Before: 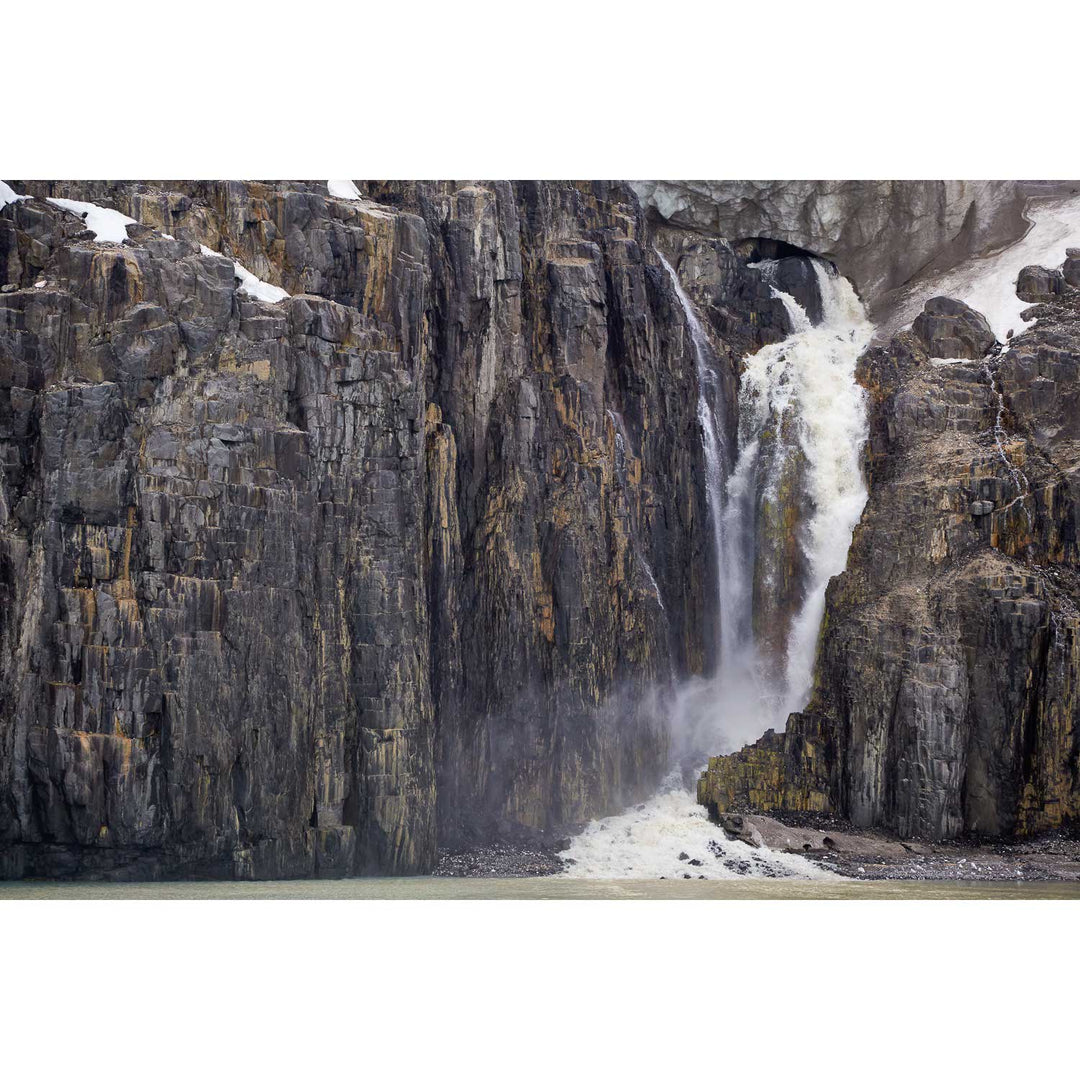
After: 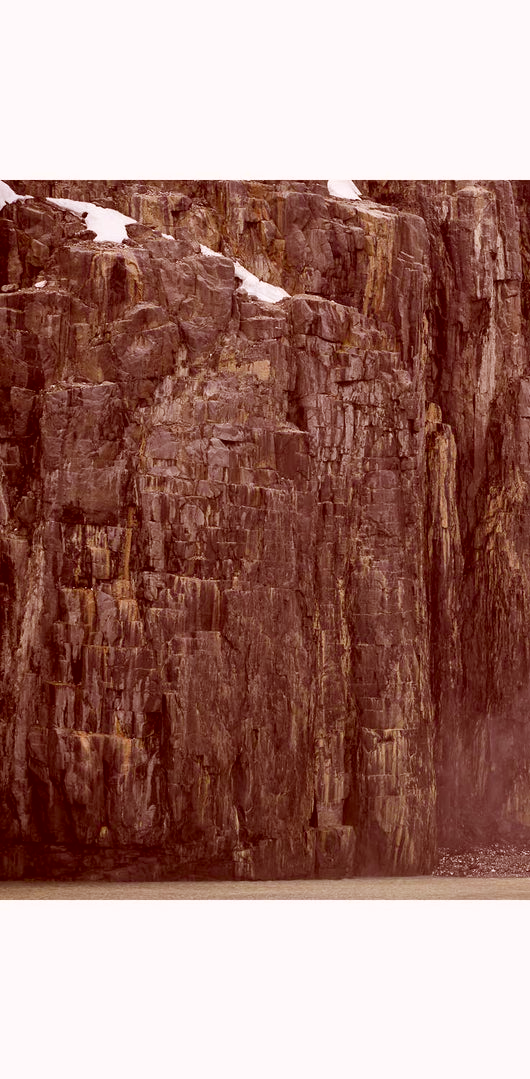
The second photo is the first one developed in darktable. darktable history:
crop and rotate: left 0%, top 0%, right 50.845%
color correction: highlights a* 9.03, highlights b* 8.71, shadows a* 40, shadows b* 40, saturation 0.8
white balance: red 0.925, blue 1.046
